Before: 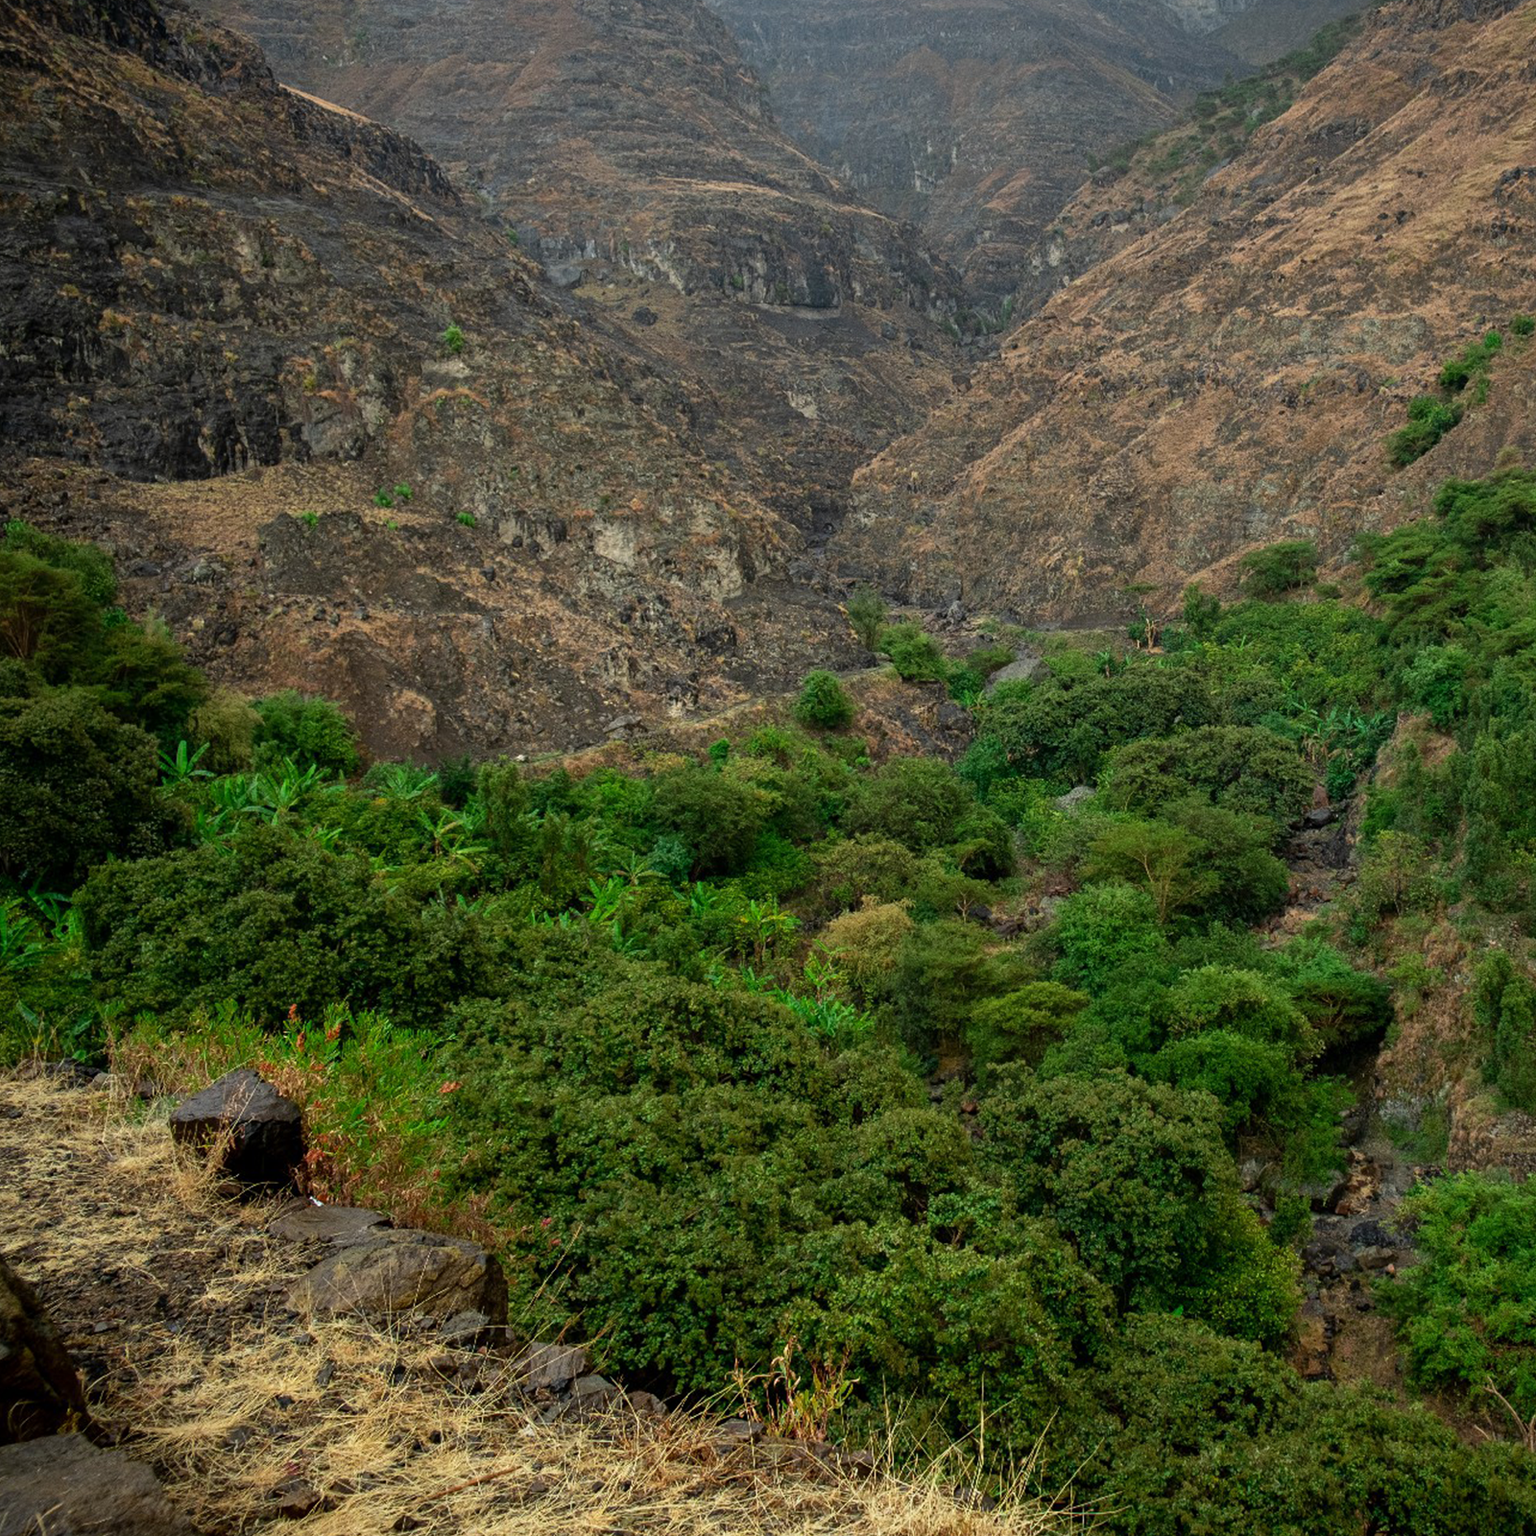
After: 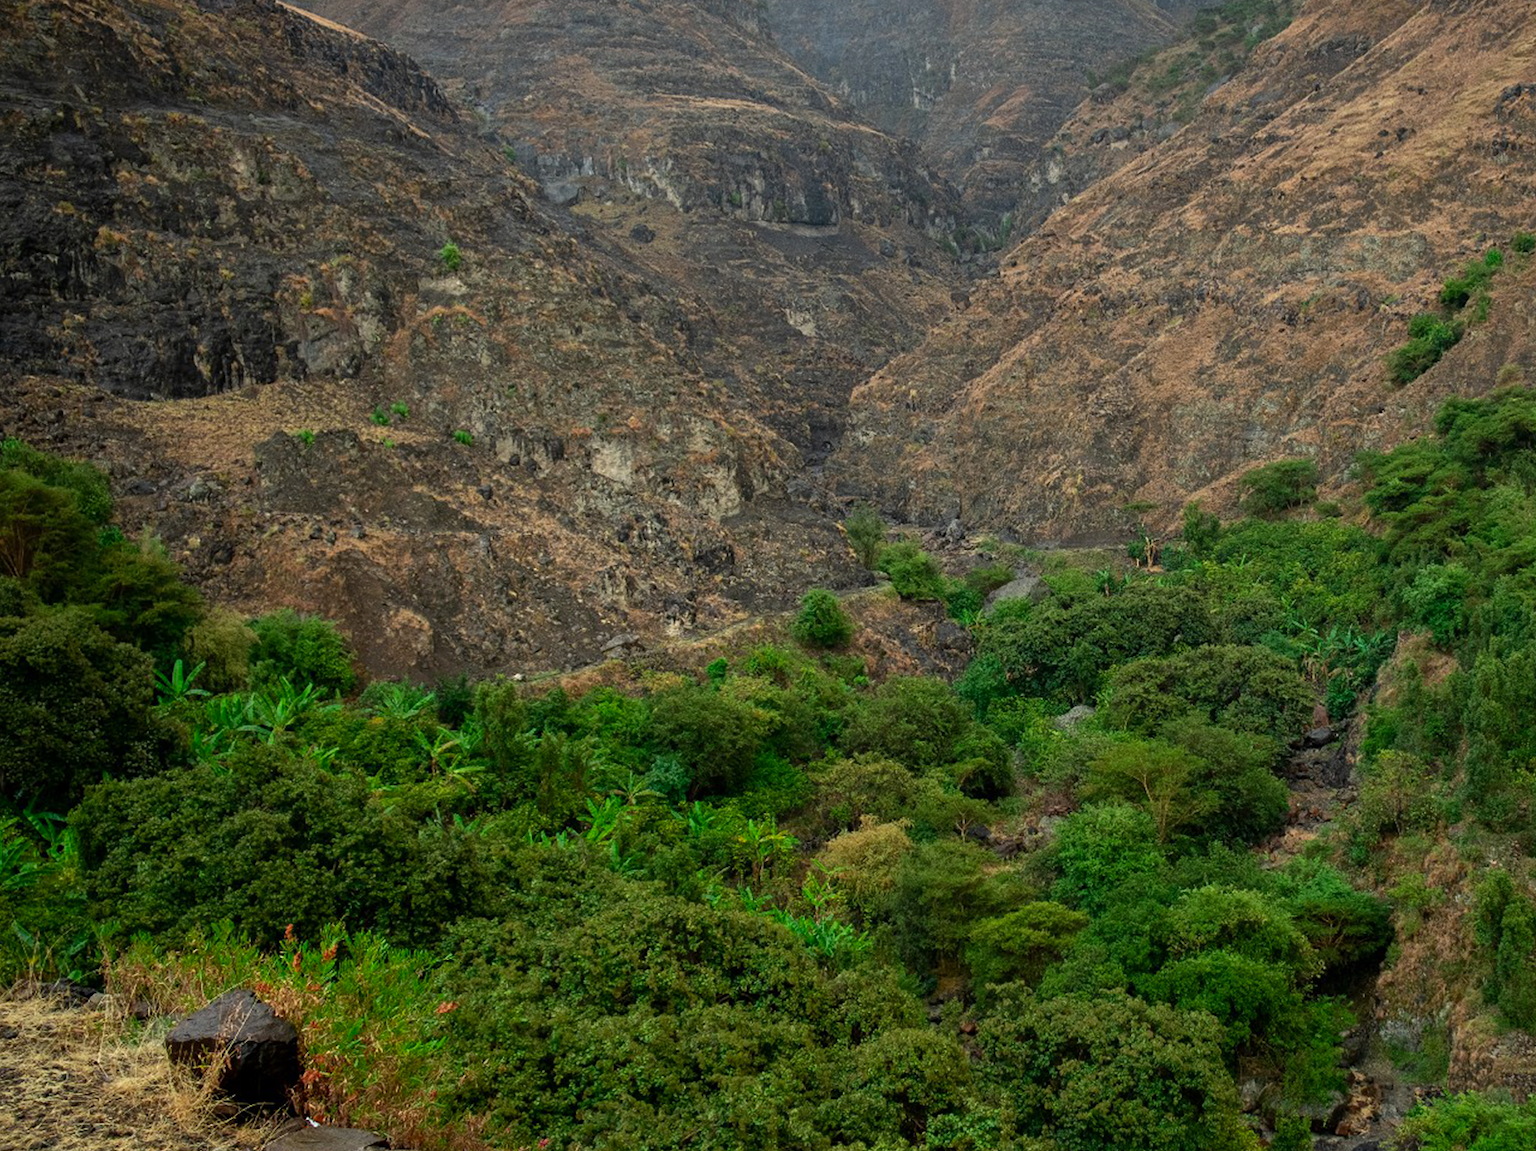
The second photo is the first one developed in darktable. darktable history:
crop: left 0.366%, top 5.476%, bottom 19.825%
contrast brightness saturation: contrast 0.037, saturation 0.071
